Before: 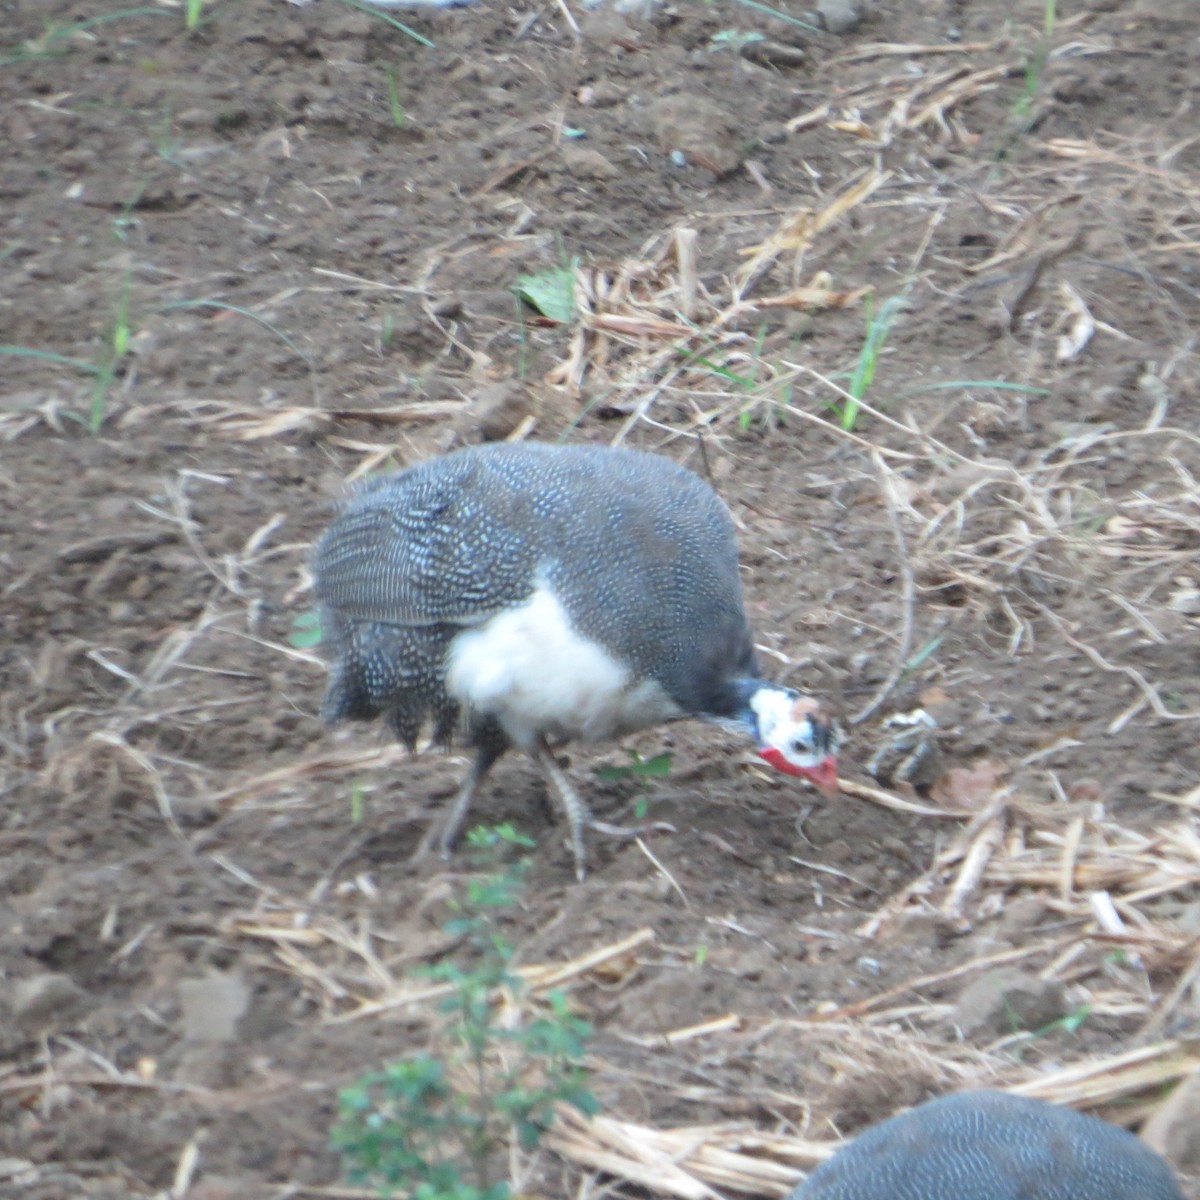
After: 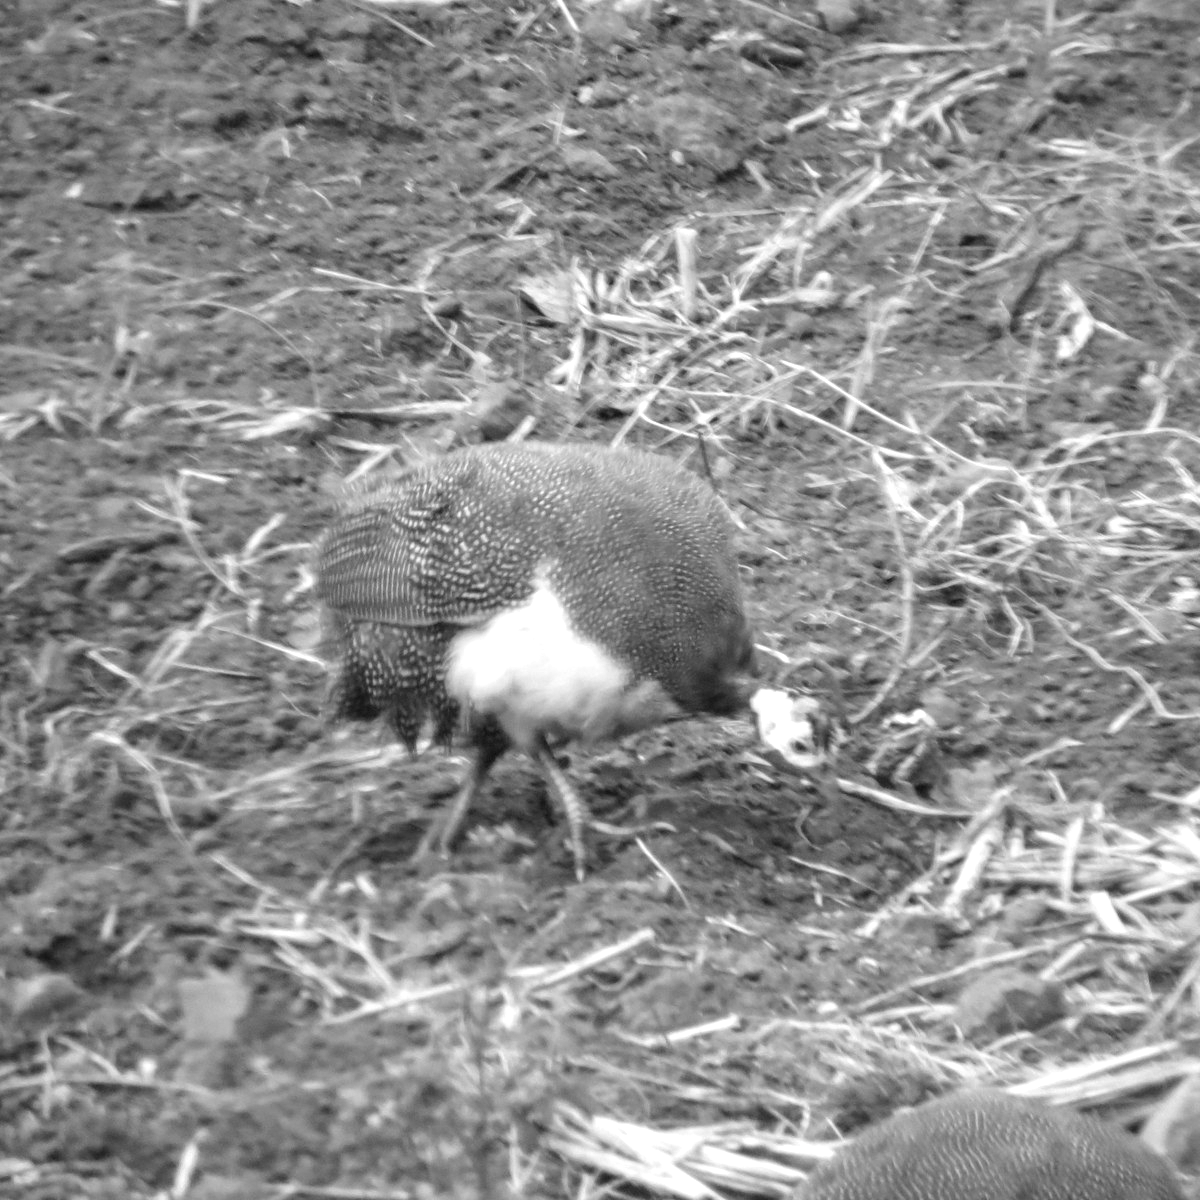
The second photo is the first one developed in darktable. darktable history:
color balance rgb: perceptual saturation grading › global saturation 20%, perceptual saturation grading › highlights -25%, perceptual saturation grading › shadows 25%
monochrome: size 1
local contrast: detail 150%
